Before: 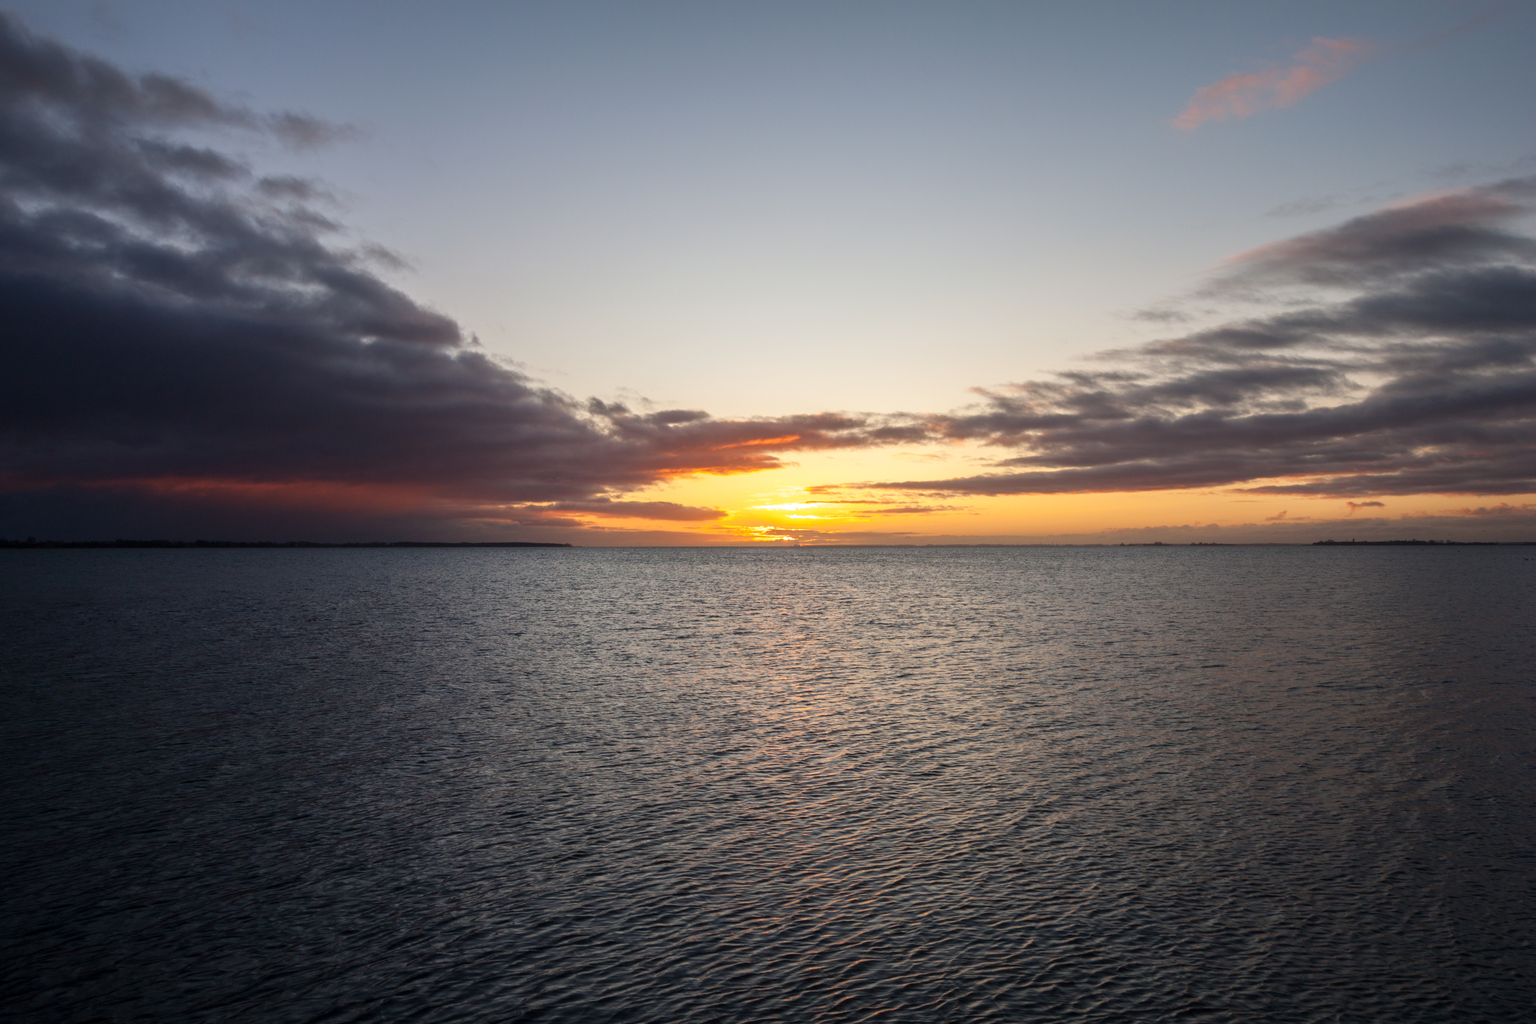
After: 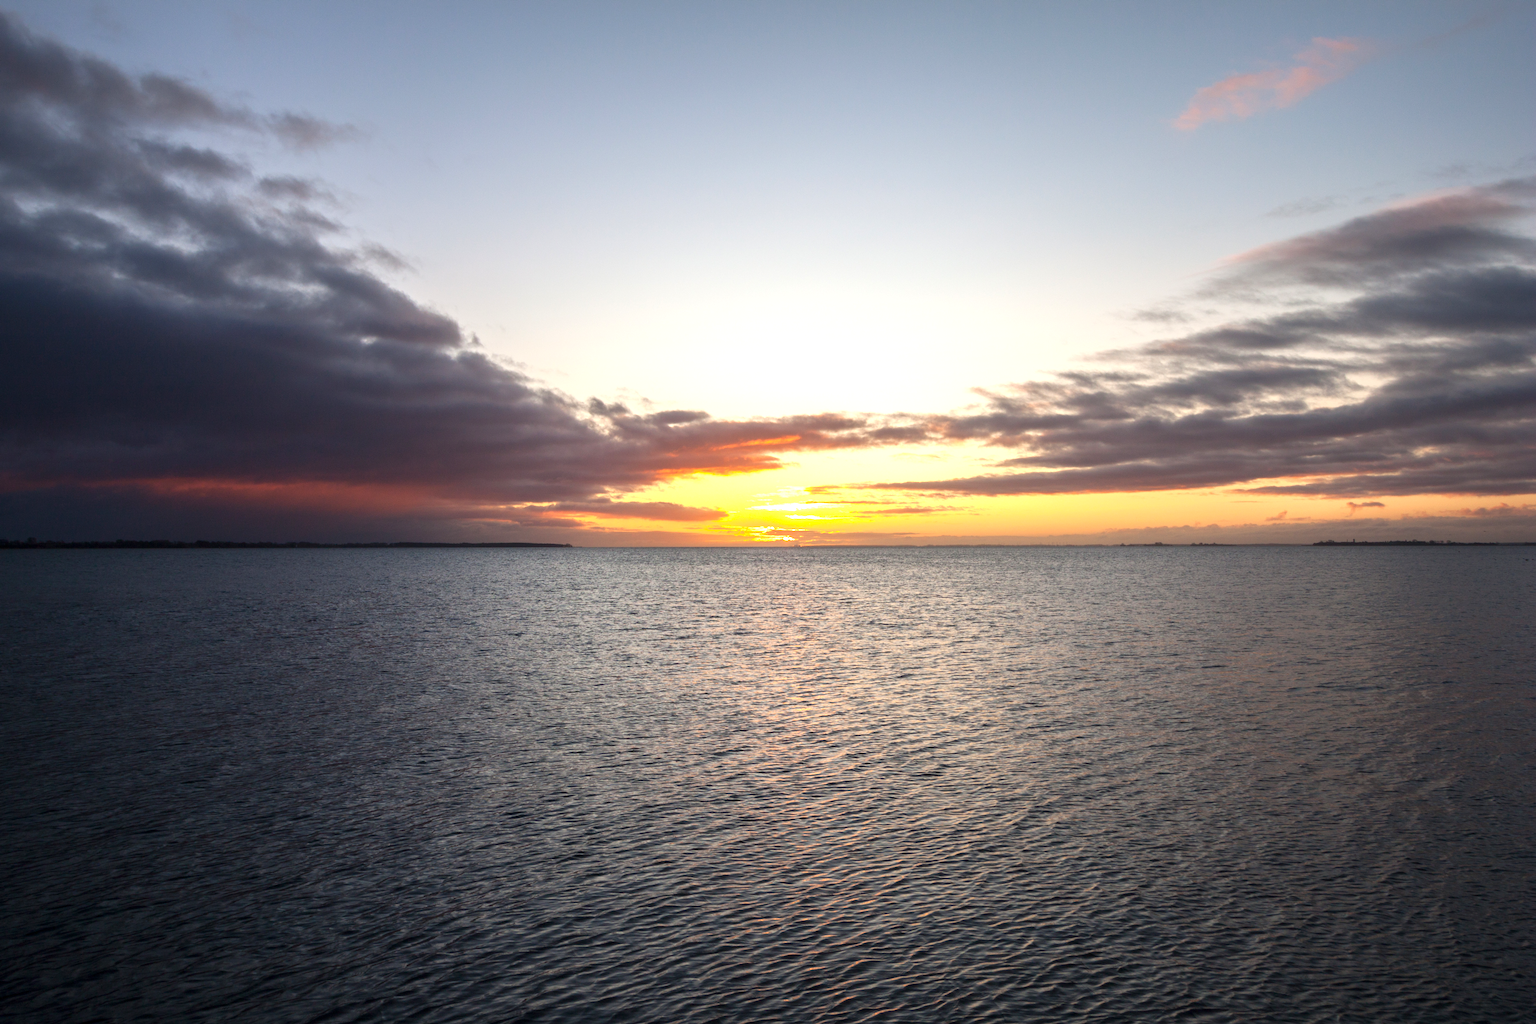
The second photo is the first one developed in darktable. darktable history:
exposure: exposure 0.662 EV, compensate highlight preservation false
